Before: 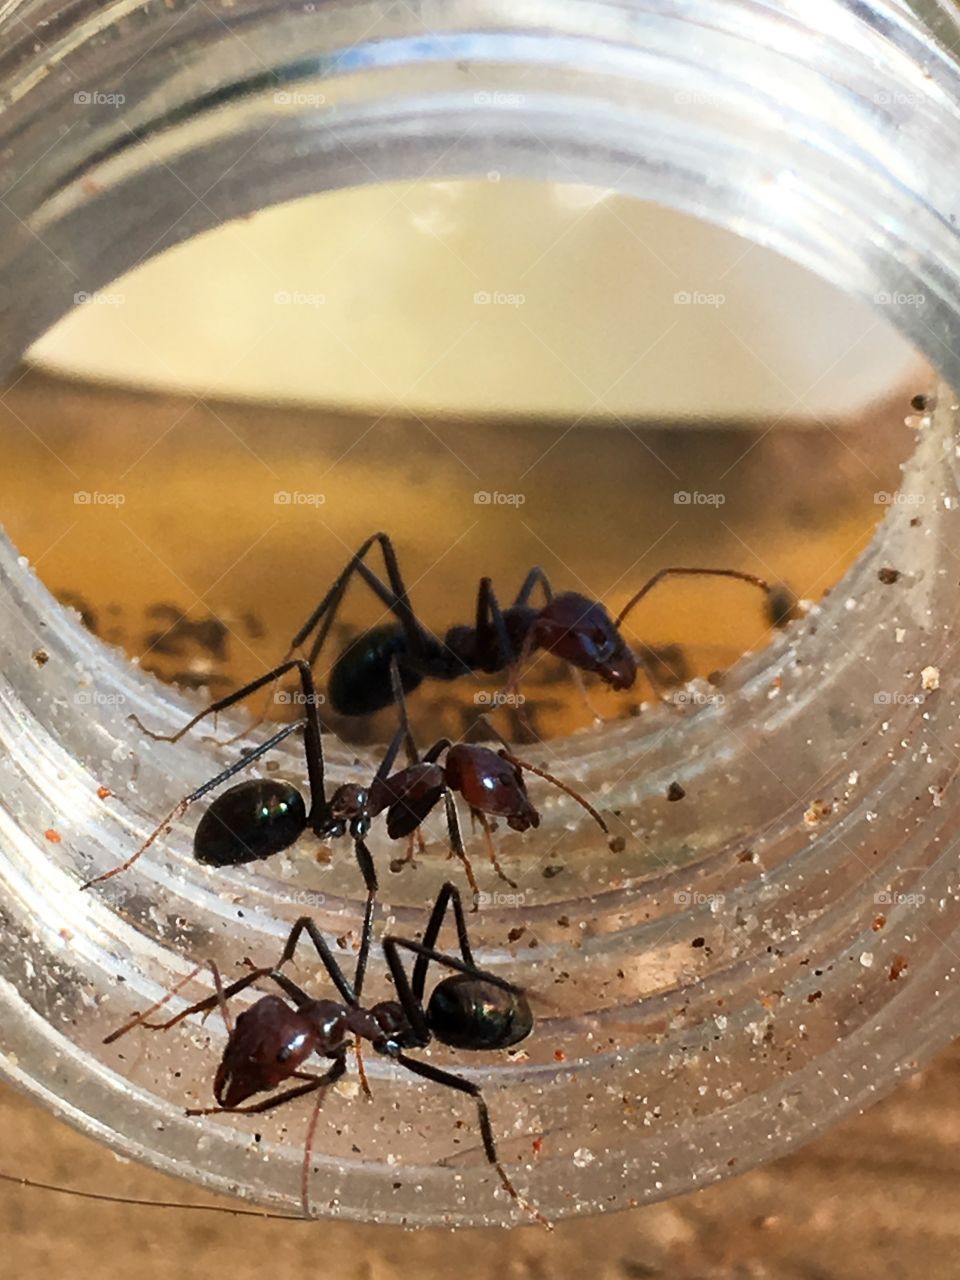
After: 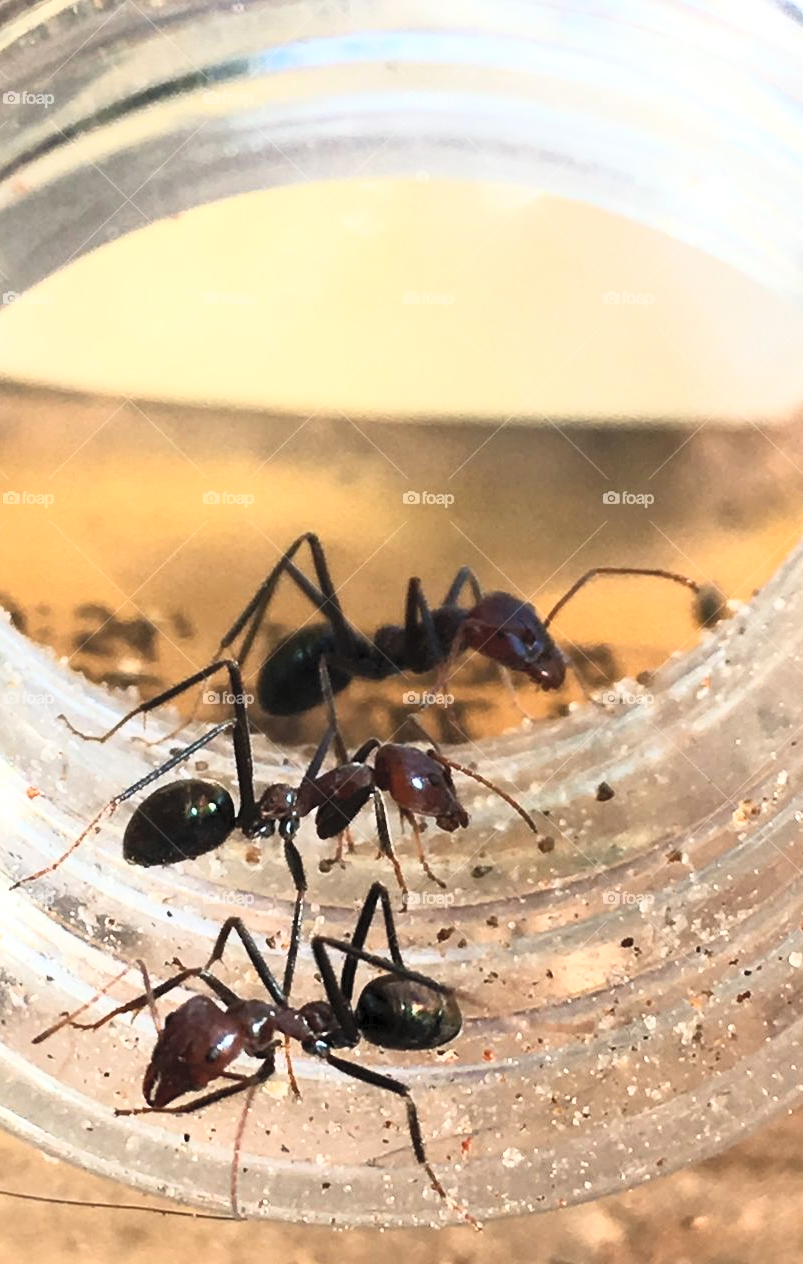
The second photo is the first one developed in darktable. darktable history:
crop: left 7.463%, right 7.848%
contrast brightness saturation: contrast 0.374, brightness 0.519
